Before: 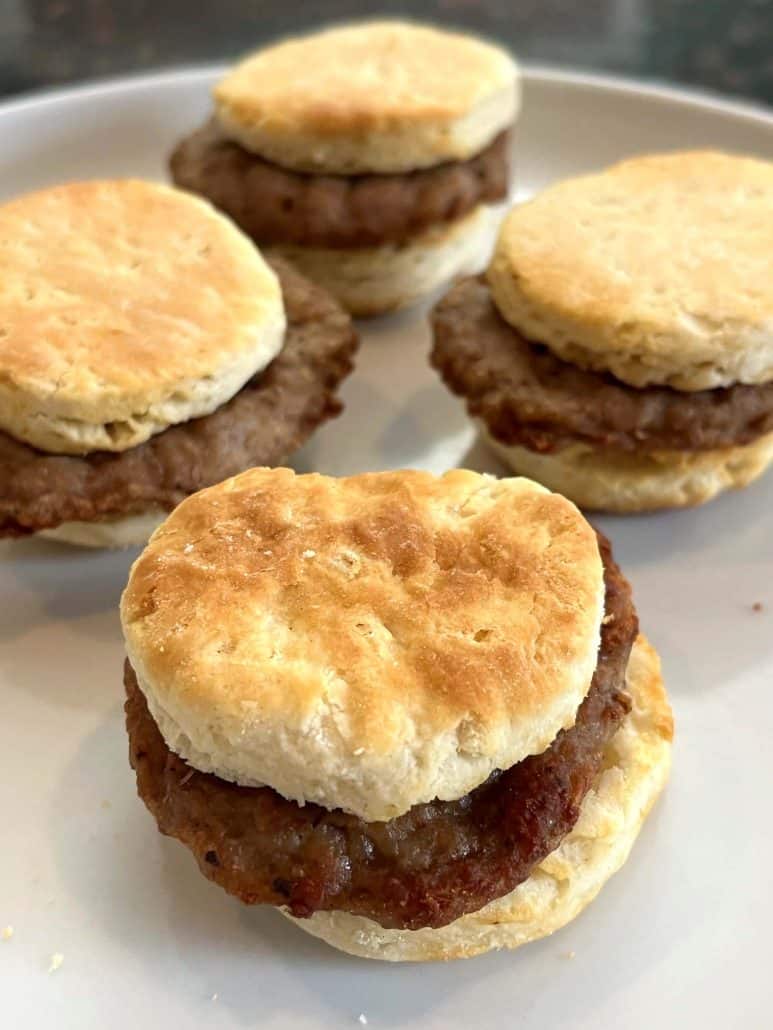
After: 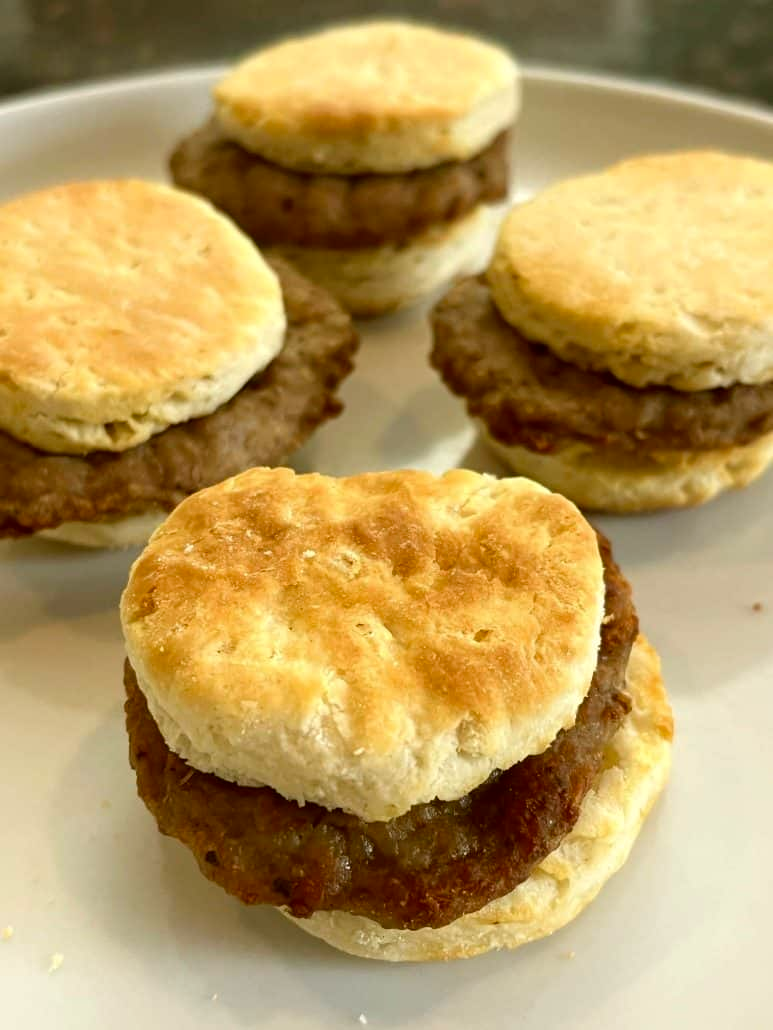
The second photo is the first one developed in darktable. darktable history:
color correction: highlights a* -1.32, highlights b* 10.3, shadows a* 0.576, shadows b* 19.47
